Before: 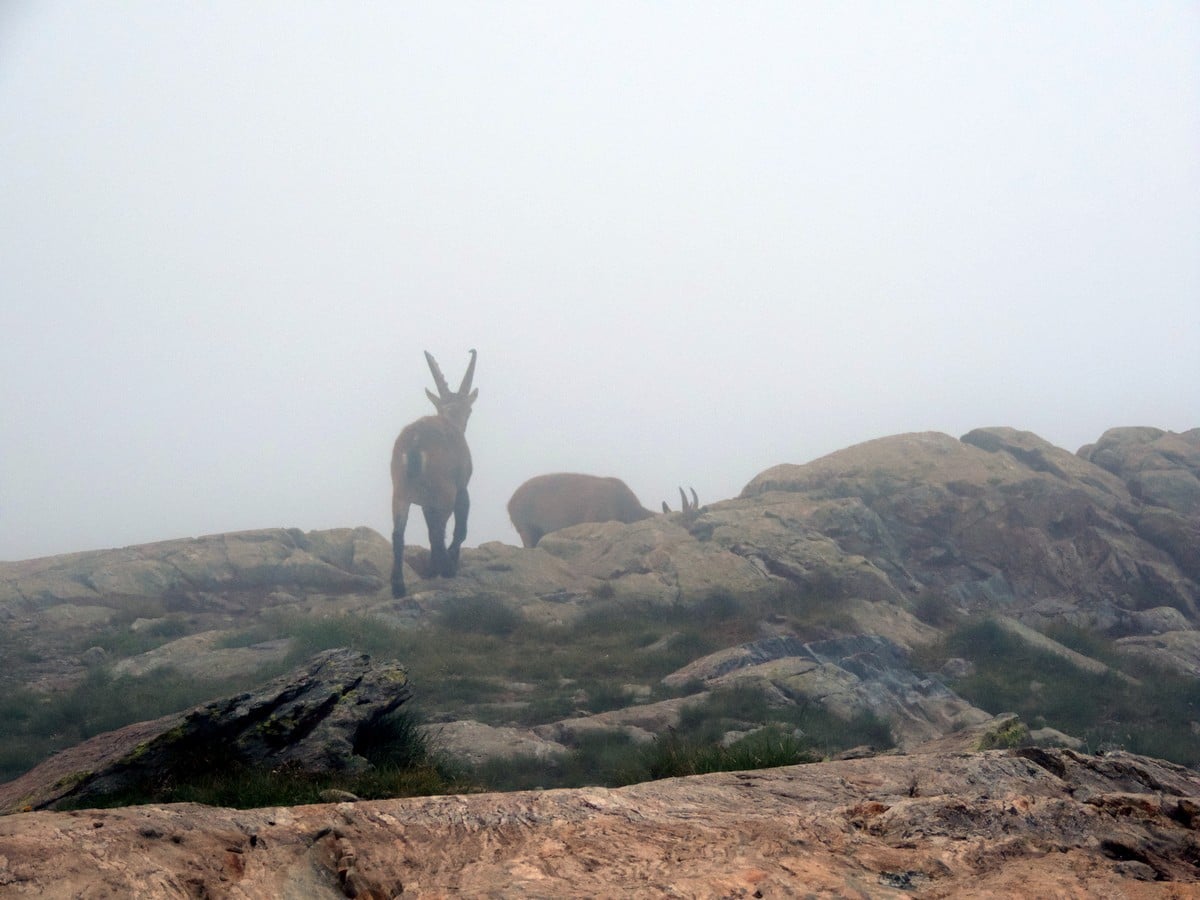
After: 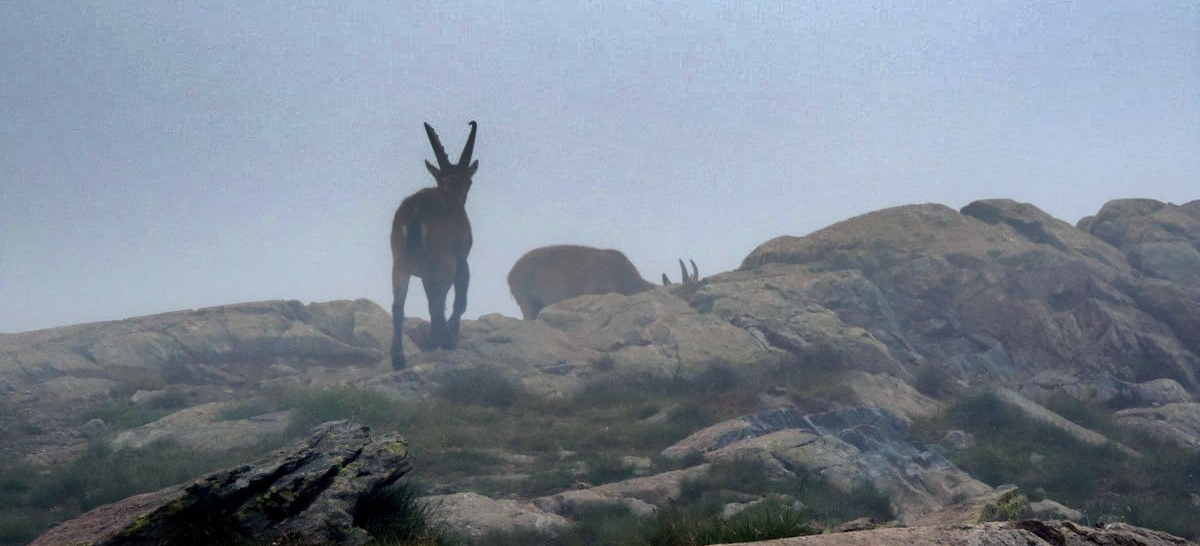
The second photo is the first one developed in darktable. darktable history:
shadows and highlights: shadows 24.5, highlights -78.15, soften with gaussian
white balance: red 0.967, blue 1.049
crop and rotate: top 25.357%, bottom 13.942%
